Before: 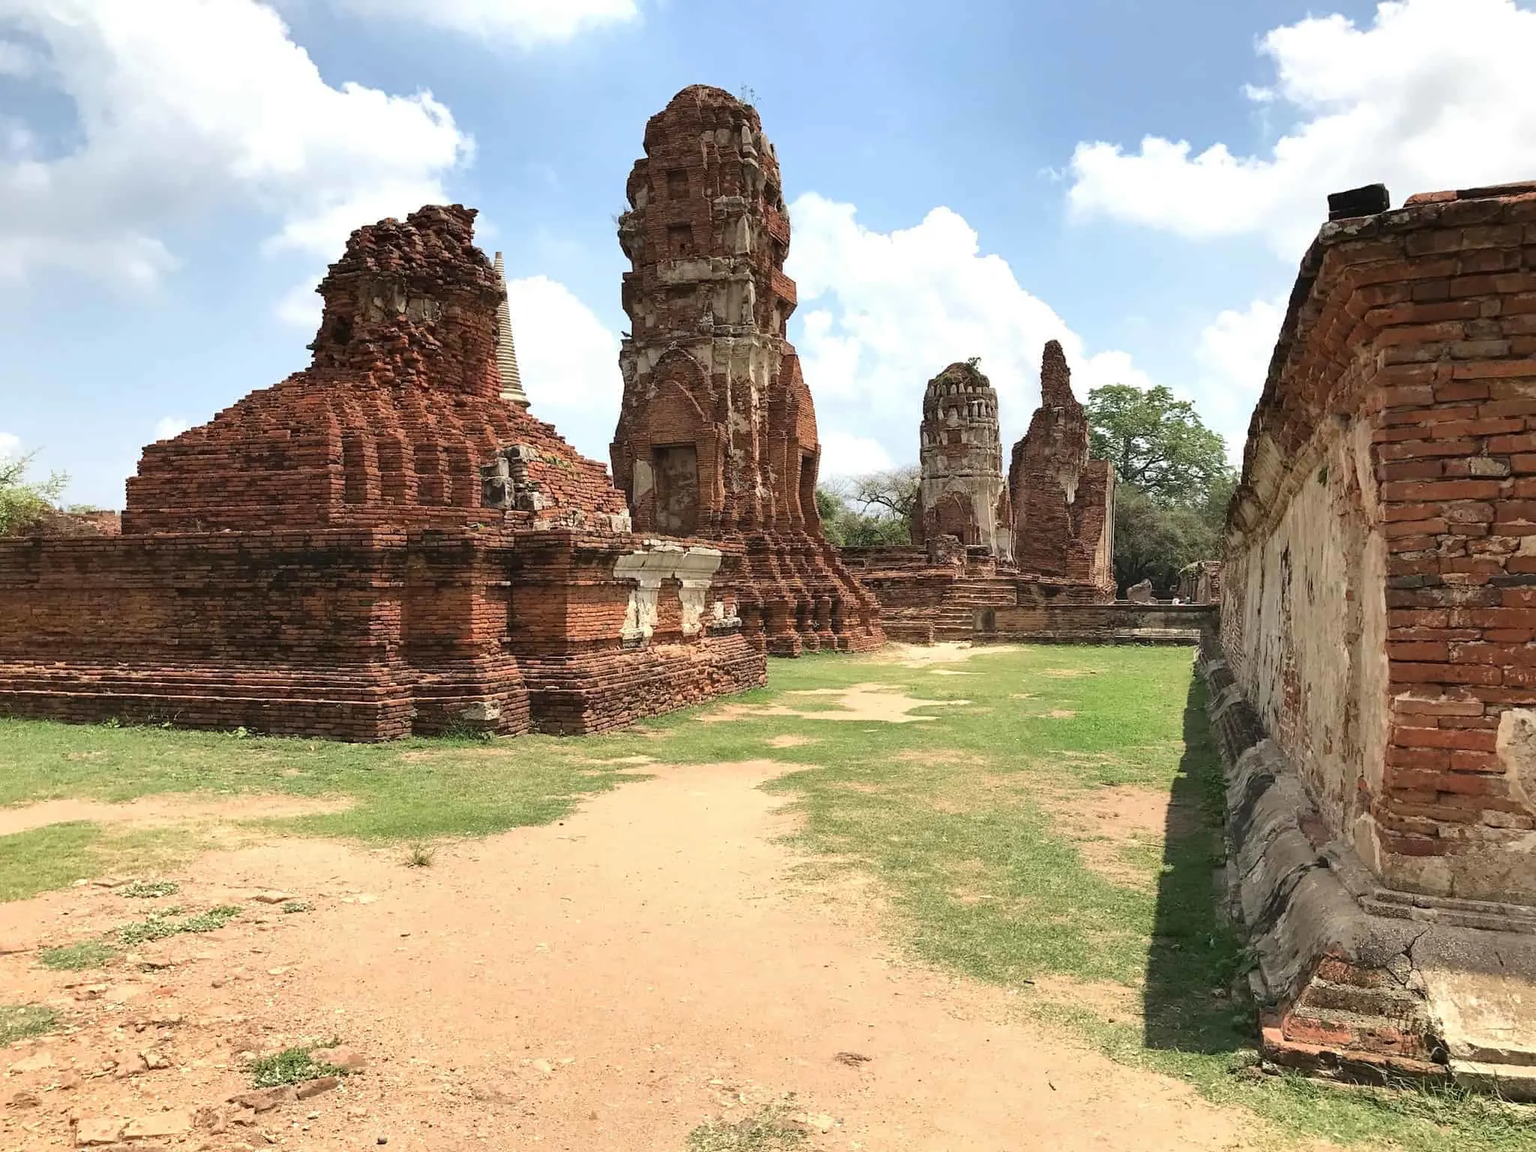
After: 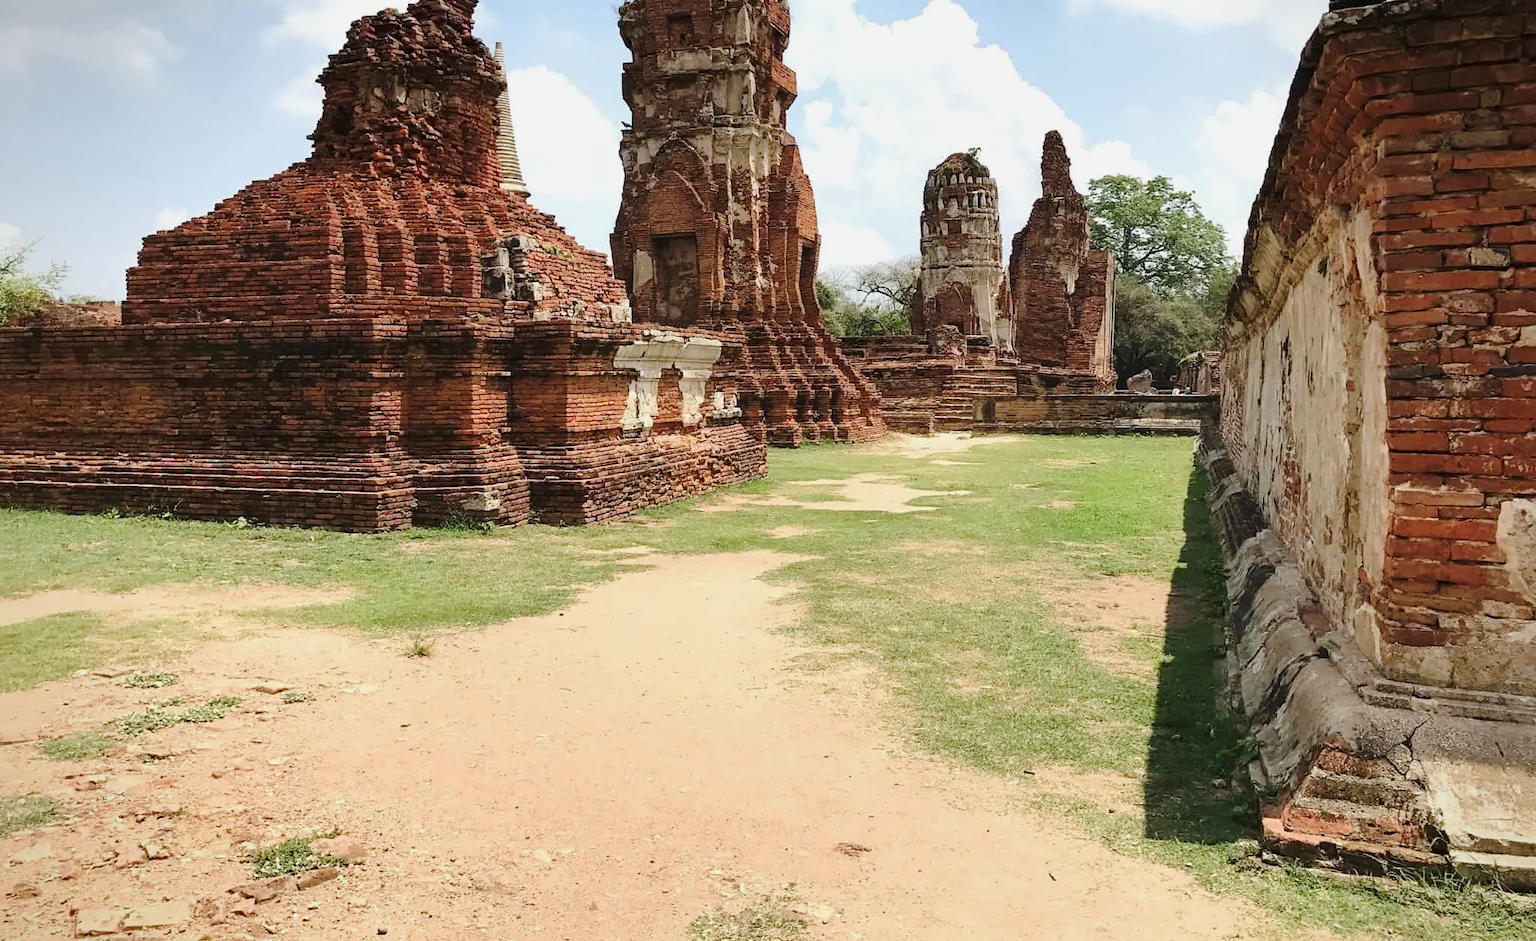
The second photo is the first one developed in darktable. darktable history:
vignetting: brightness -0.3, saturation -0.045
tone curve: curves: ch0 [(0, 0) (0.23, 0.189) (0.486, 0.52) (0.822, 0.825) (0.994, 0.955)]; ch1 [(0, 0) (0.226, 0.261) (0.379, 0.442) (0.469, 0.468) (0.495, 0.498) (0.514, 0.509) (0.561, 0.603) (0.59, 0.656) (1, 1)]; ch2 [(0, 0) (0.269, 0.299) (0.459, 0.43) (0.498, 0.5) (0.523, 0.52) (0.586, 0.569) (0.635, 0.617) (0.659, 0.681) (0.718, 0.764) (1, 1)], preserve colors none
tone equalizer: edges refinement/feathering 500, mask exposure compensation -1.57 EV, preserve details no
crop and rotate: top 18.234%
